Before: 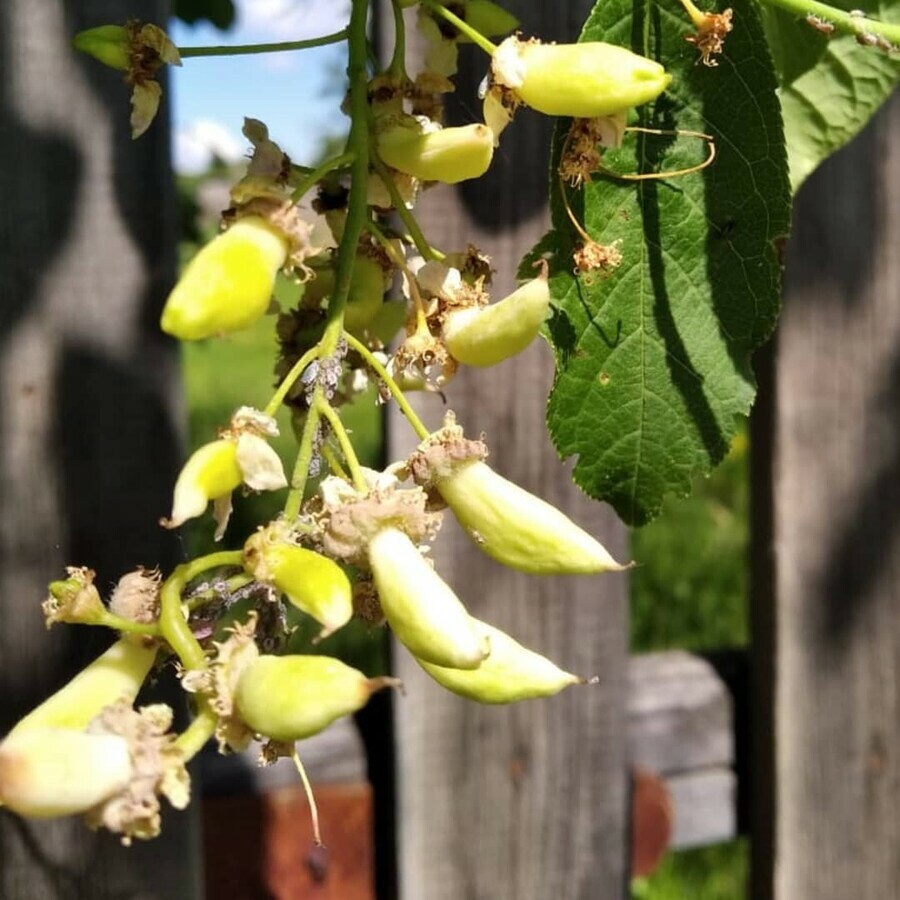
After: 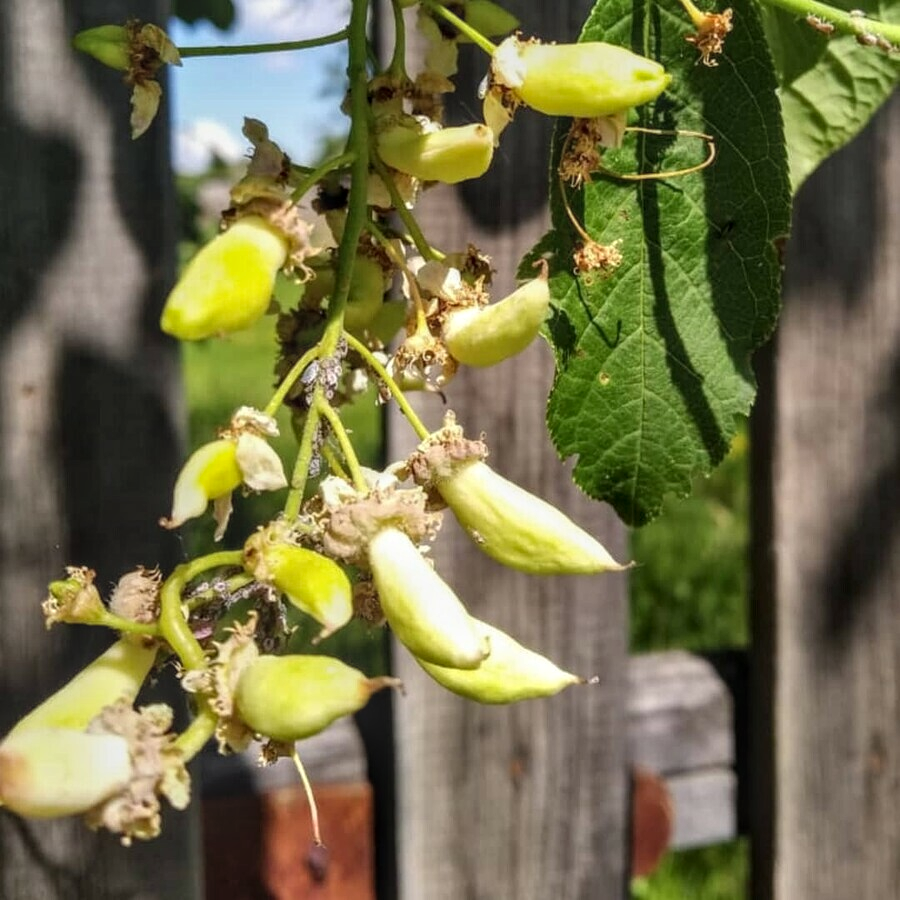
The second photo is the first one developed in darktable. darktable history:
local contrast: highlights 2%, shadows 2%, detail 134%
